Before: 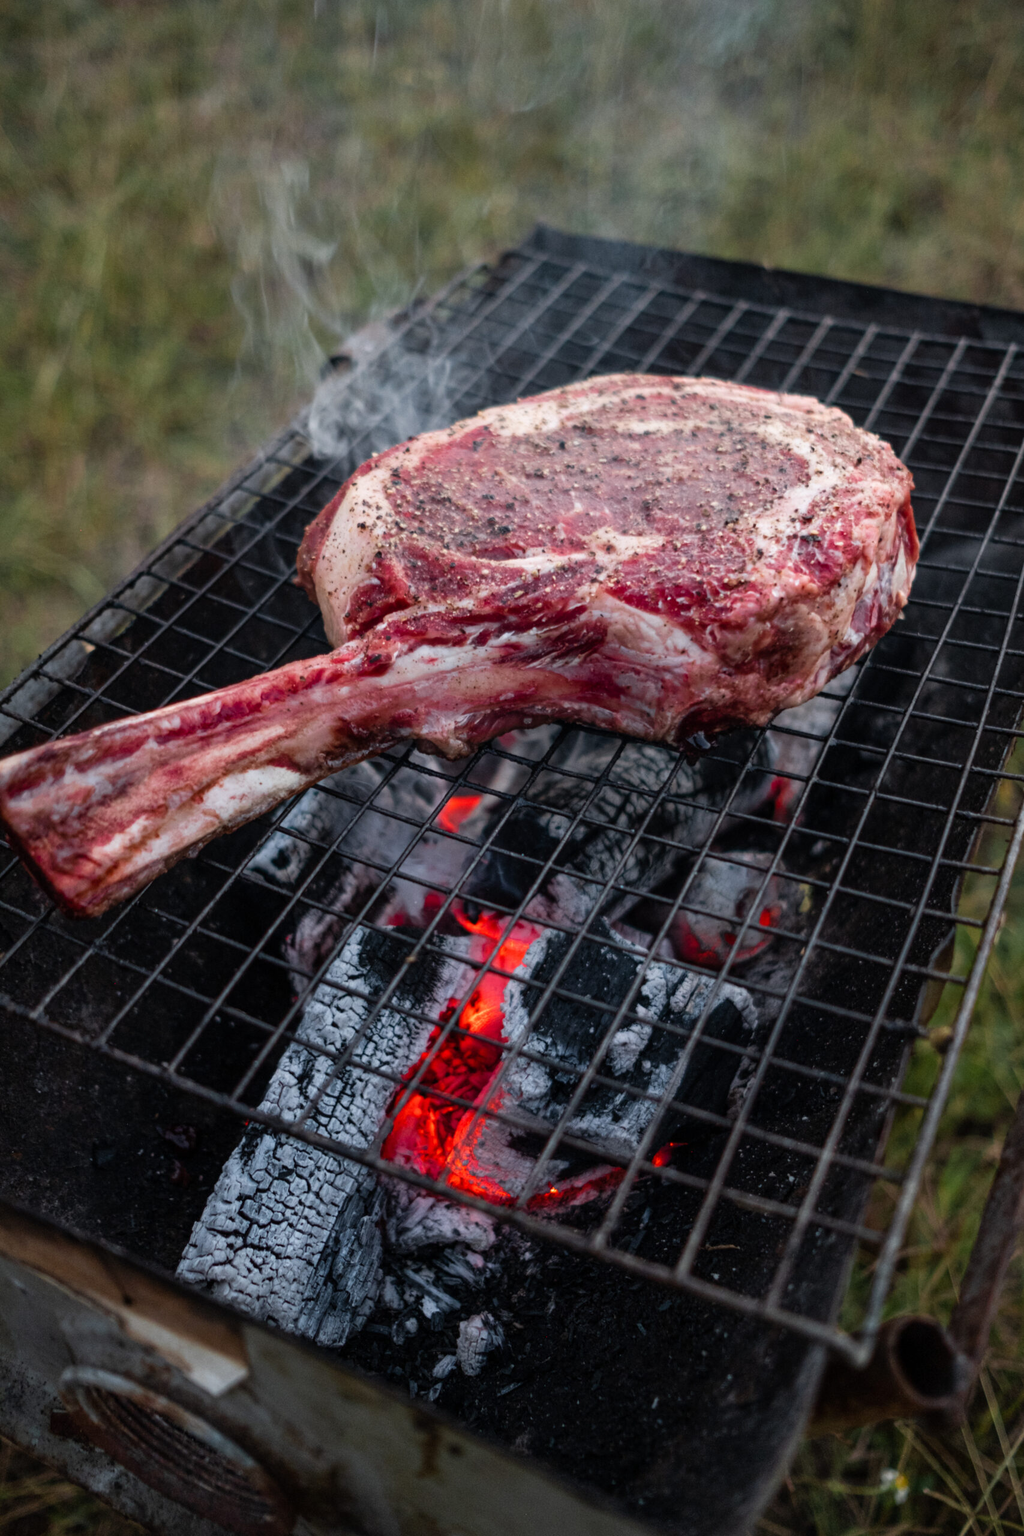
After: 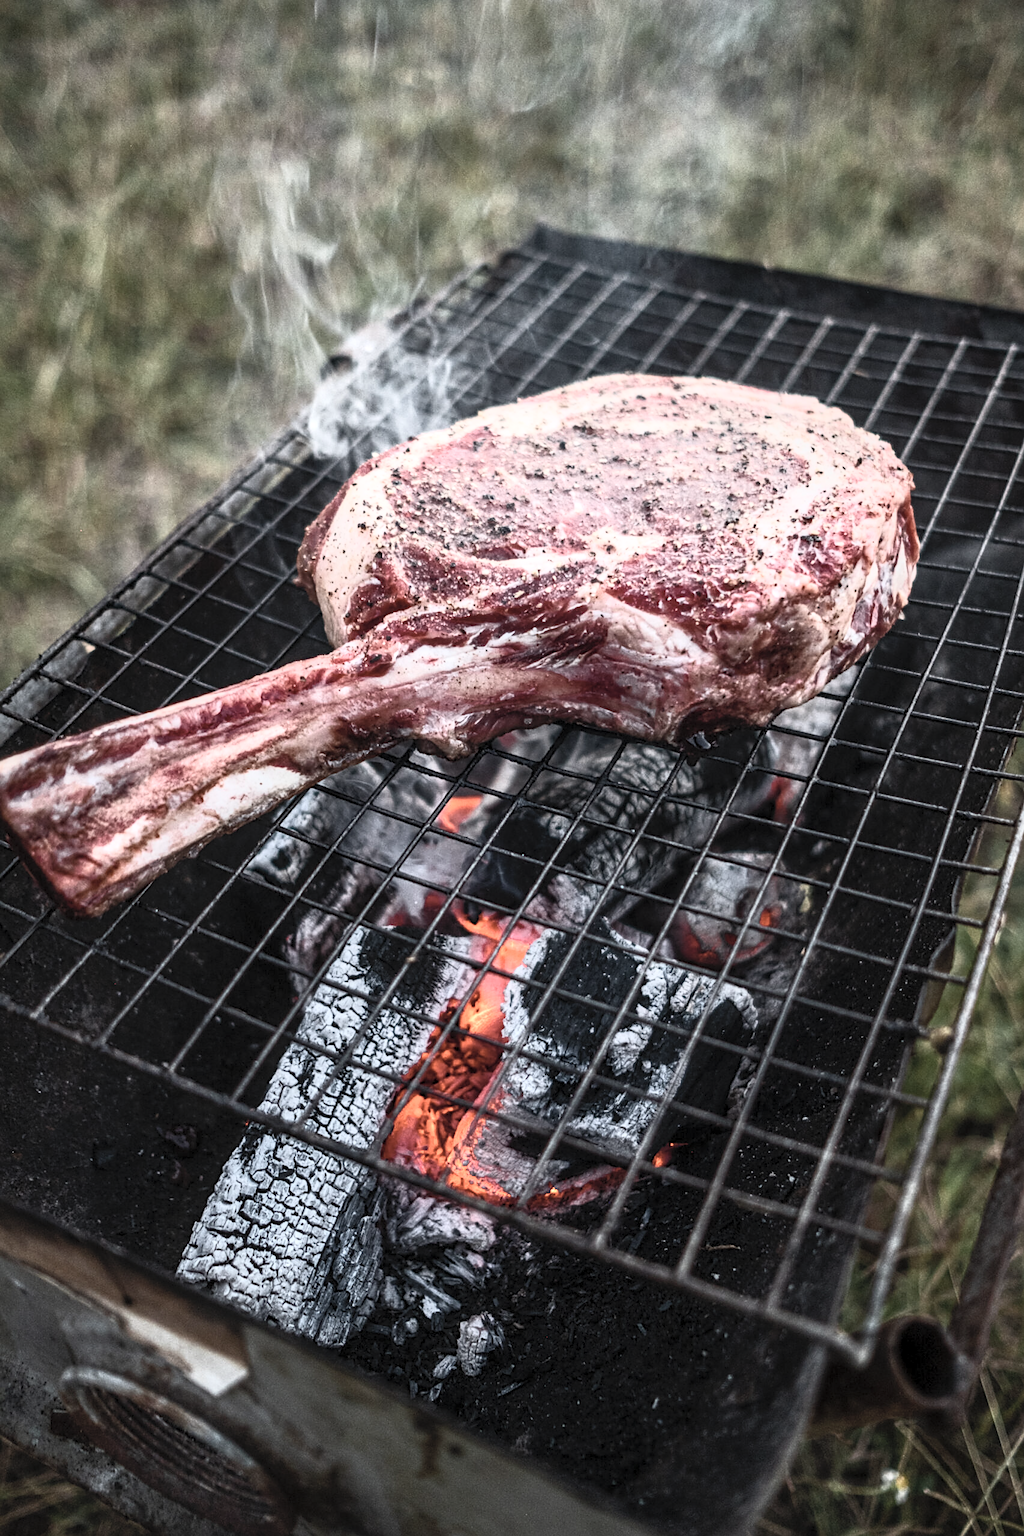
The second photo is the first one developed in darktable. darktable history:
contrast brightness saturation: contrast 0.57, brightness 0.57, saturation -0.34
local contrast: on, module defaults
sharpen: on, module defaults
tone equalizer: on, module defaults
